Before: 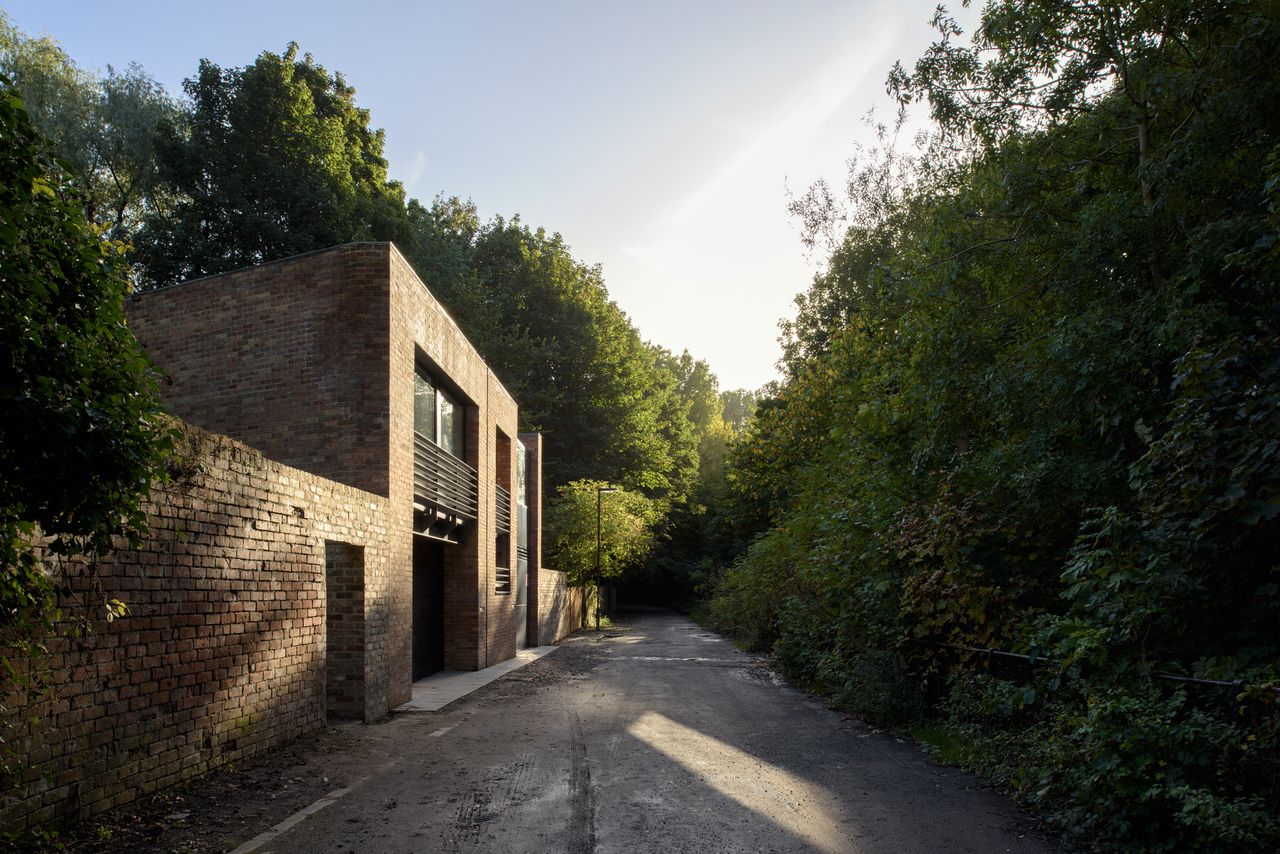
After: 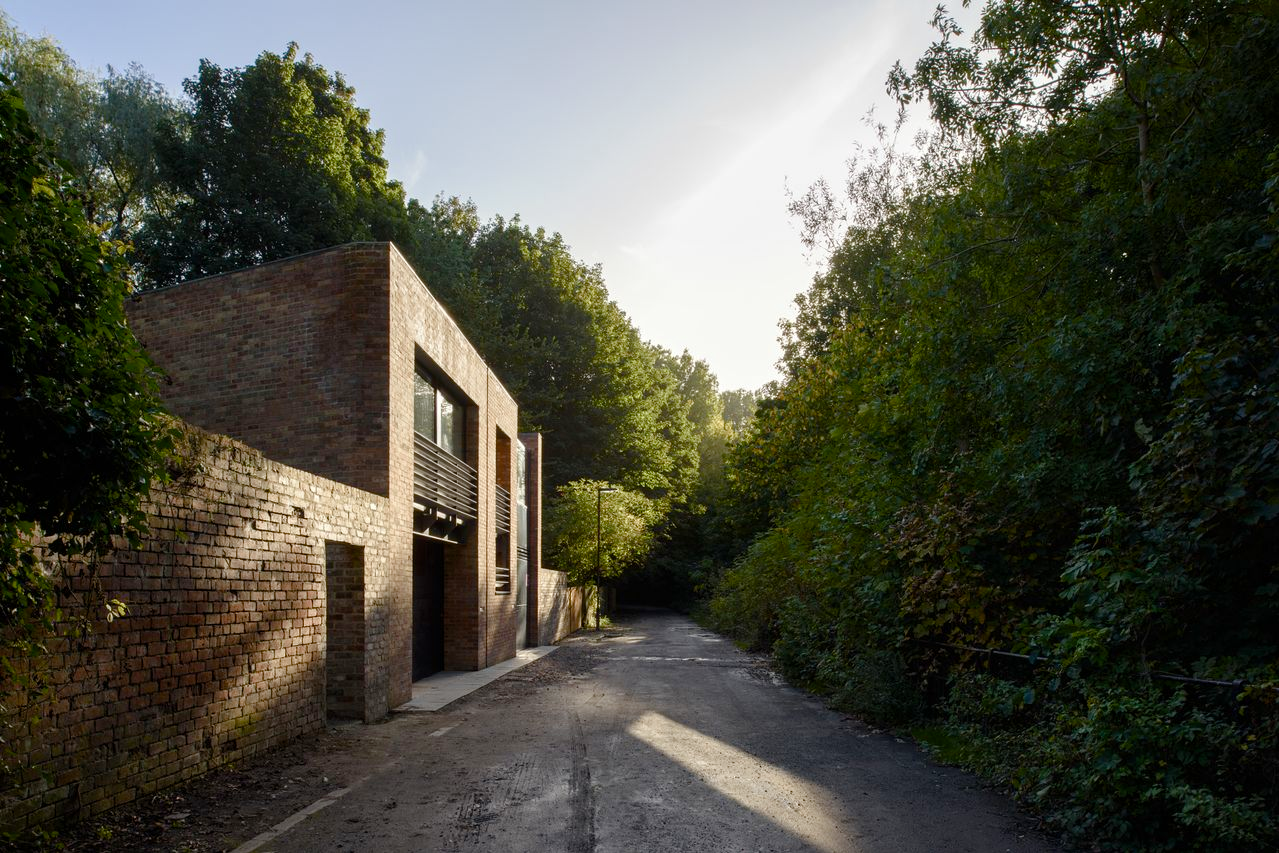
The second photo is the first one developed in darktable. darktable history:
color balance rgb: perceptual saturation grading › global saturation 20%, perceptual saturation grading › highlights -50.295%, perceptual saturation grading › shadows 30.642%
